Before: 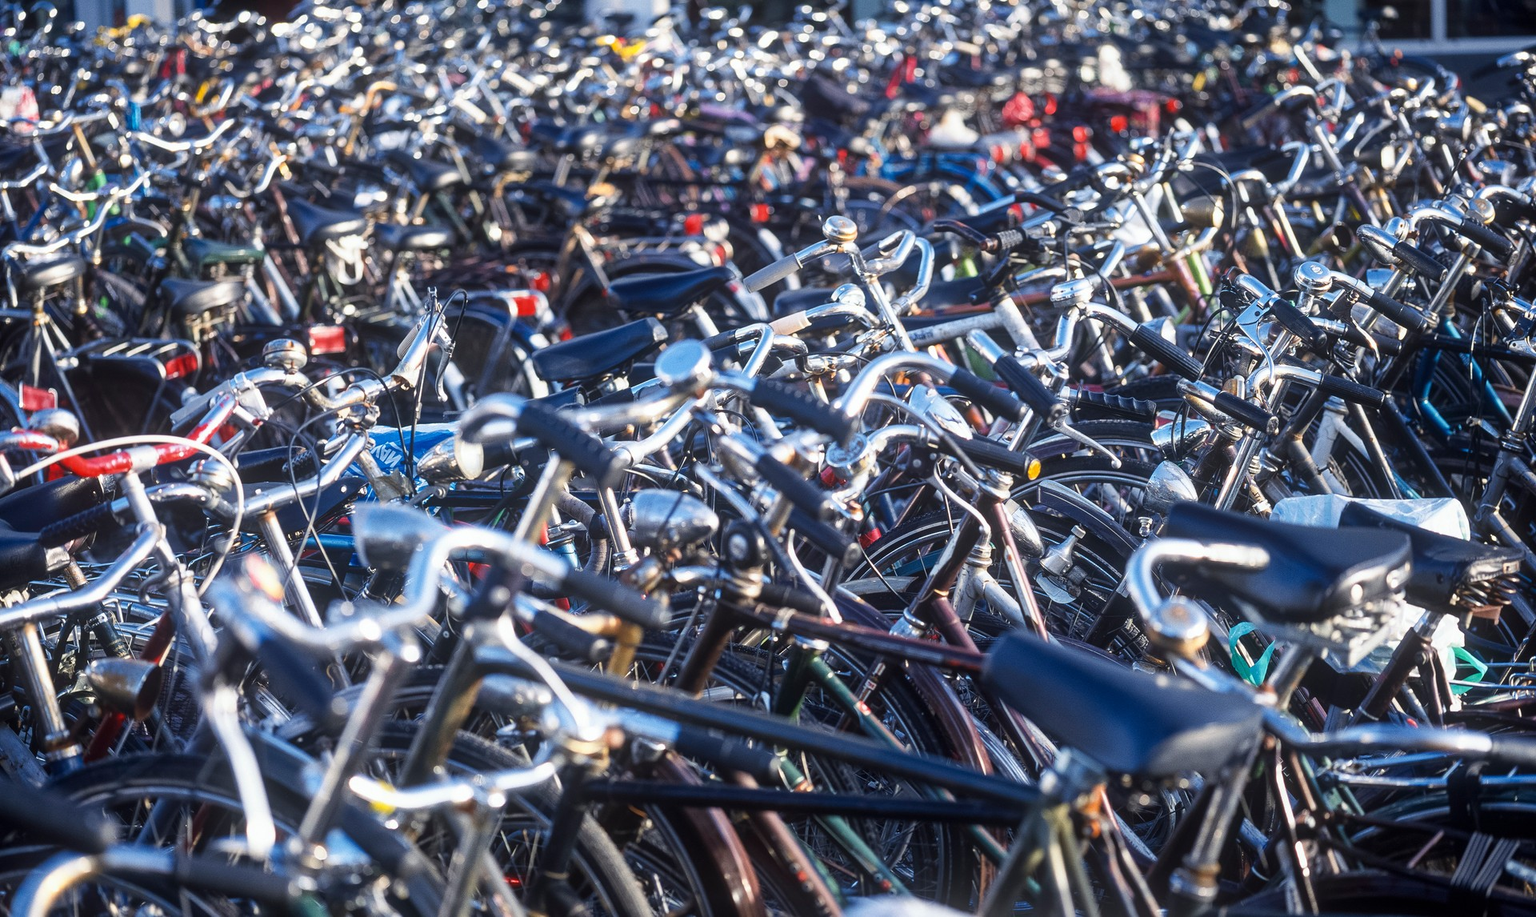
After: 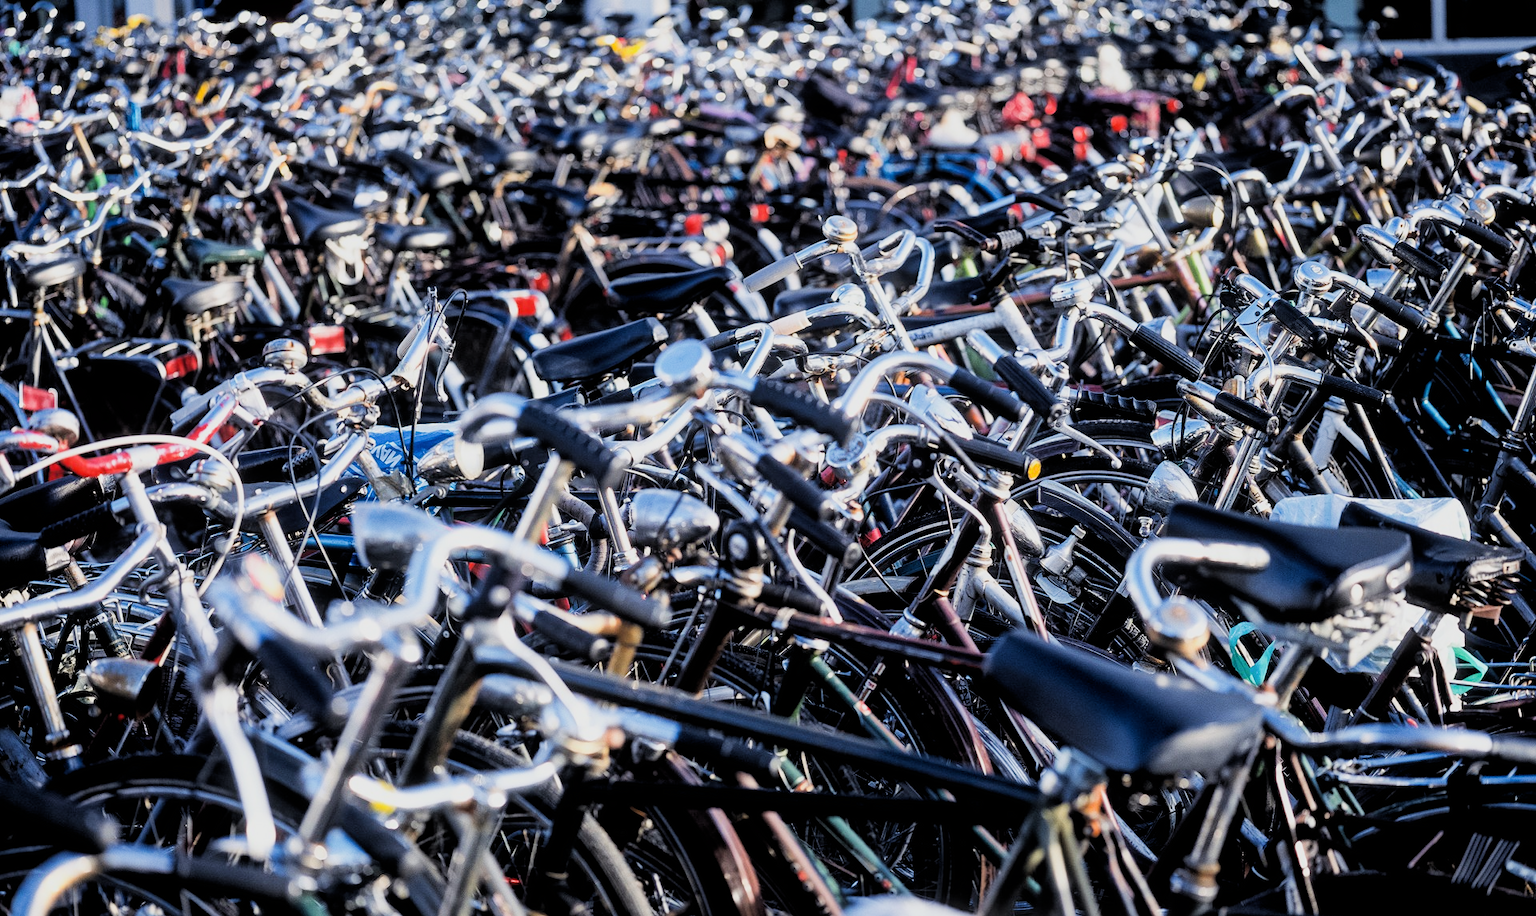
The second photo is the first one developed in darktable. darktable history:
filmic rgb: black relative exposure -5 EV, hardness 2.88, contrast 1.3, highlights saturation mix -30%
rgb levels: levels [[0.013, 0.434, 0.89], [0, 0.5, 1], [0, 0.5, 1]]
